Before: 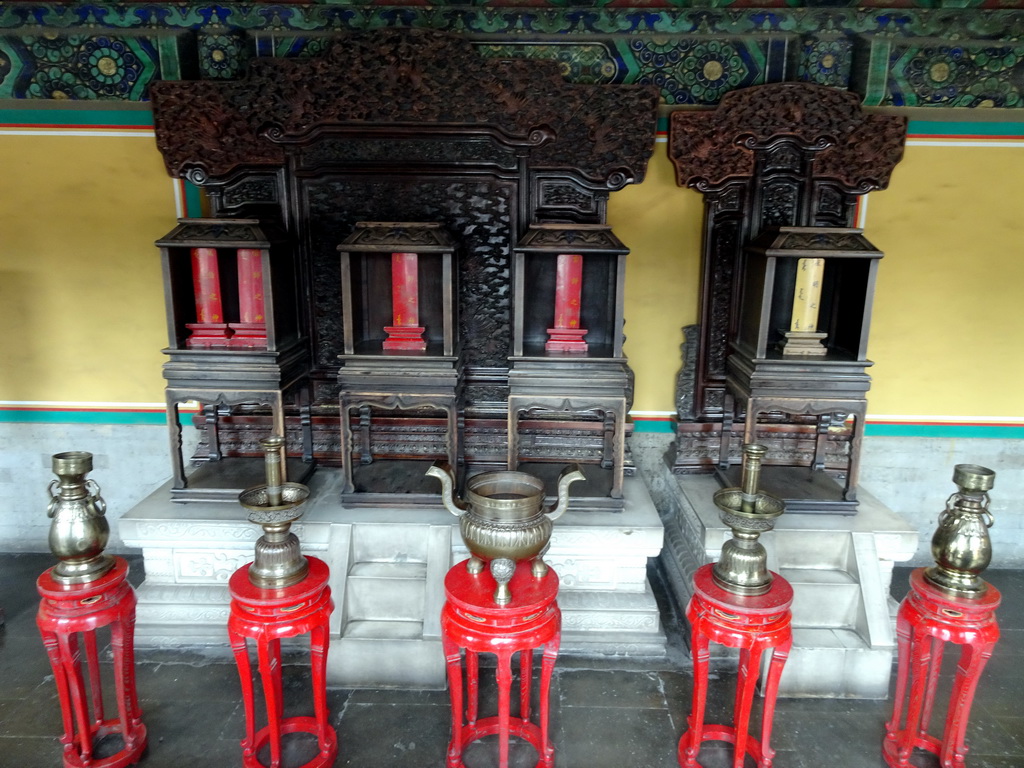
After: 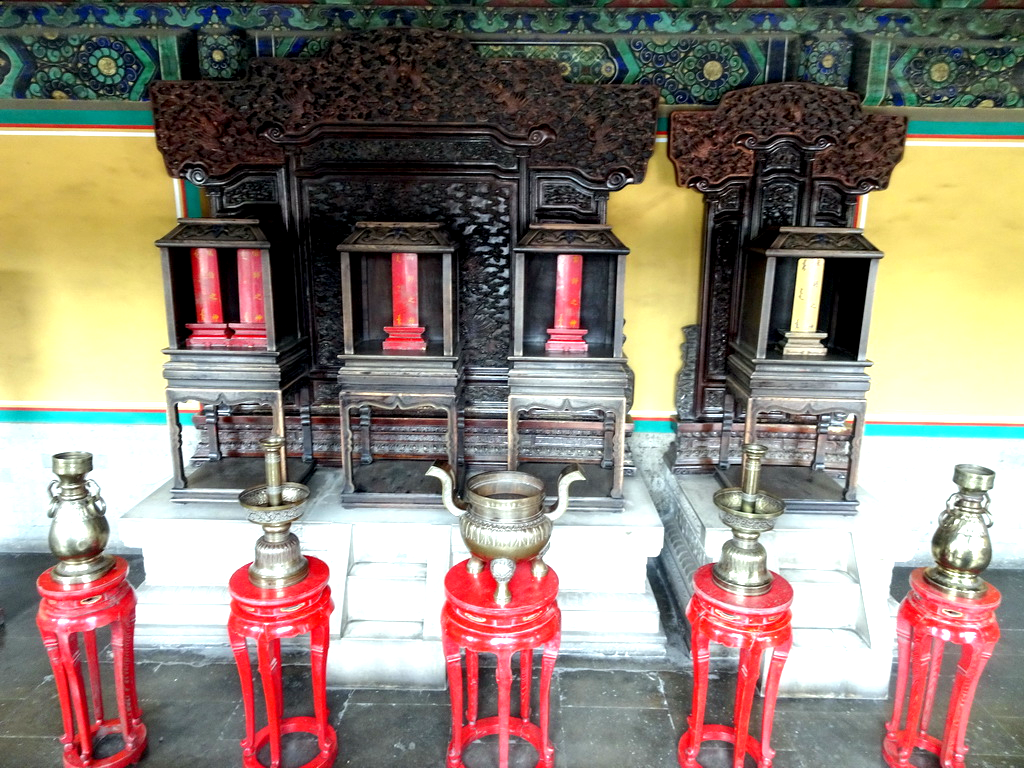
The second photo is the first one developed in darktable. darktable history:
exposure: black level correction 0.001, exposure 1 EV, compensate highlight preservation false
local contrast: highlights 103%, shadows 101%, detail 120%, midtone range 0.2
